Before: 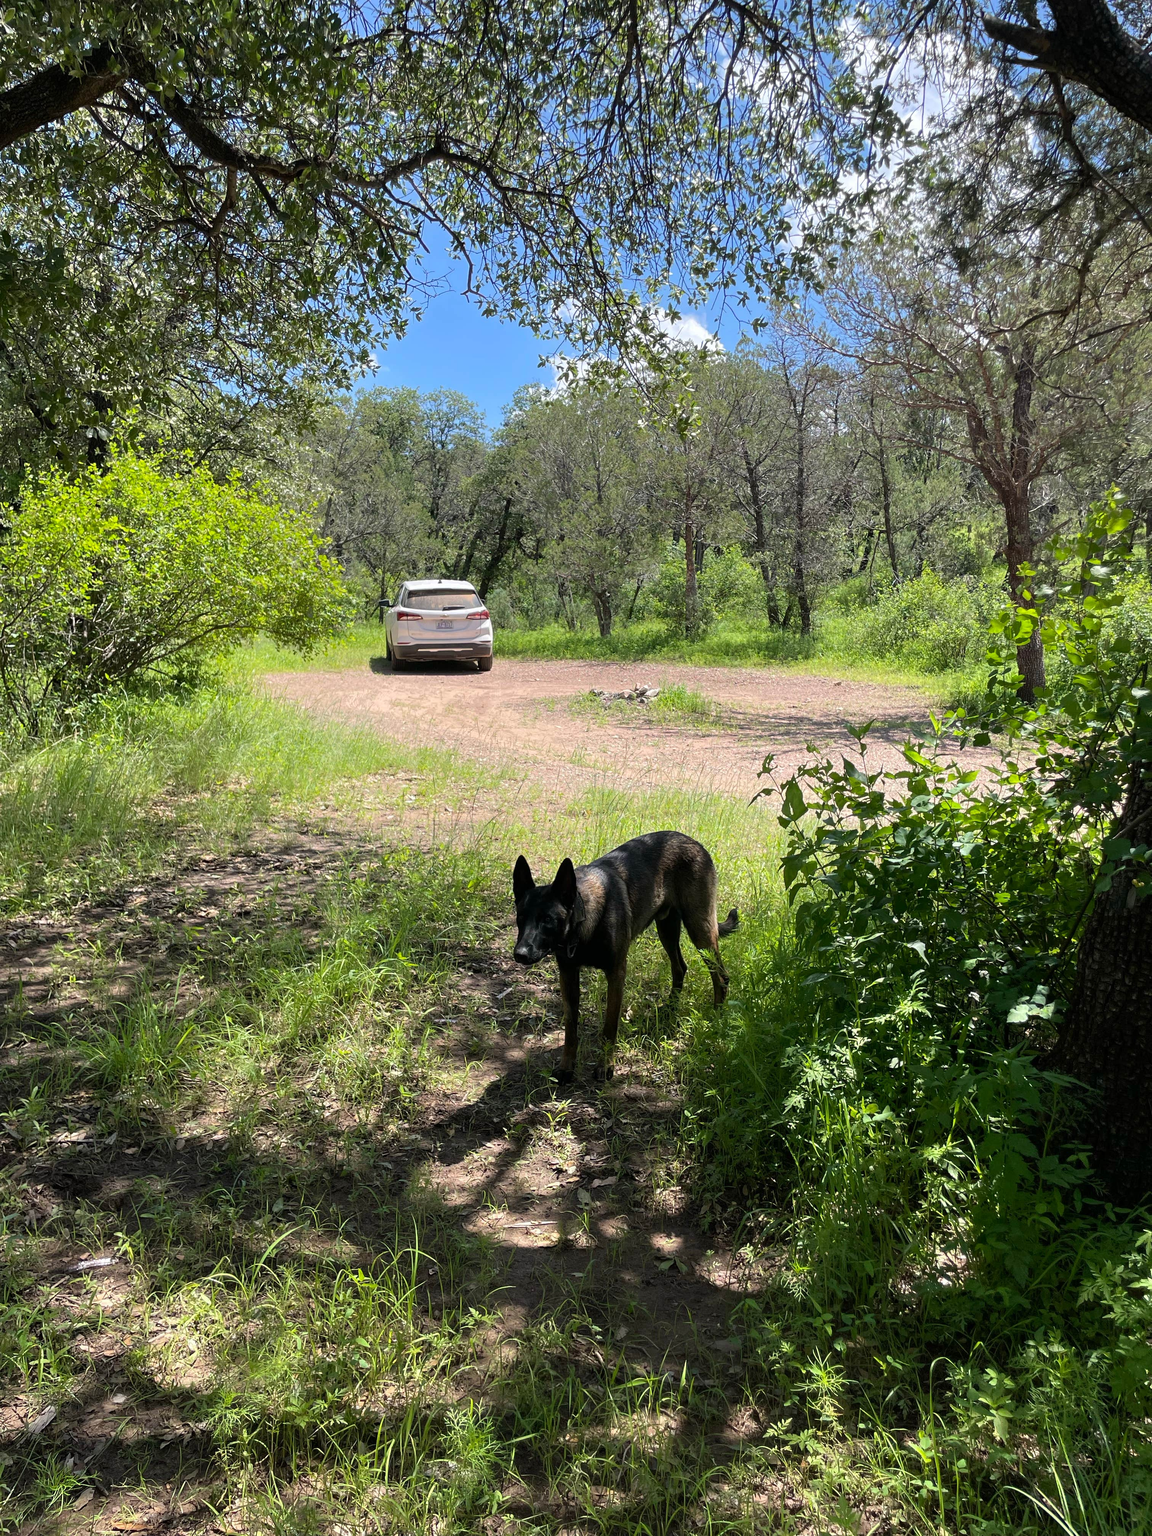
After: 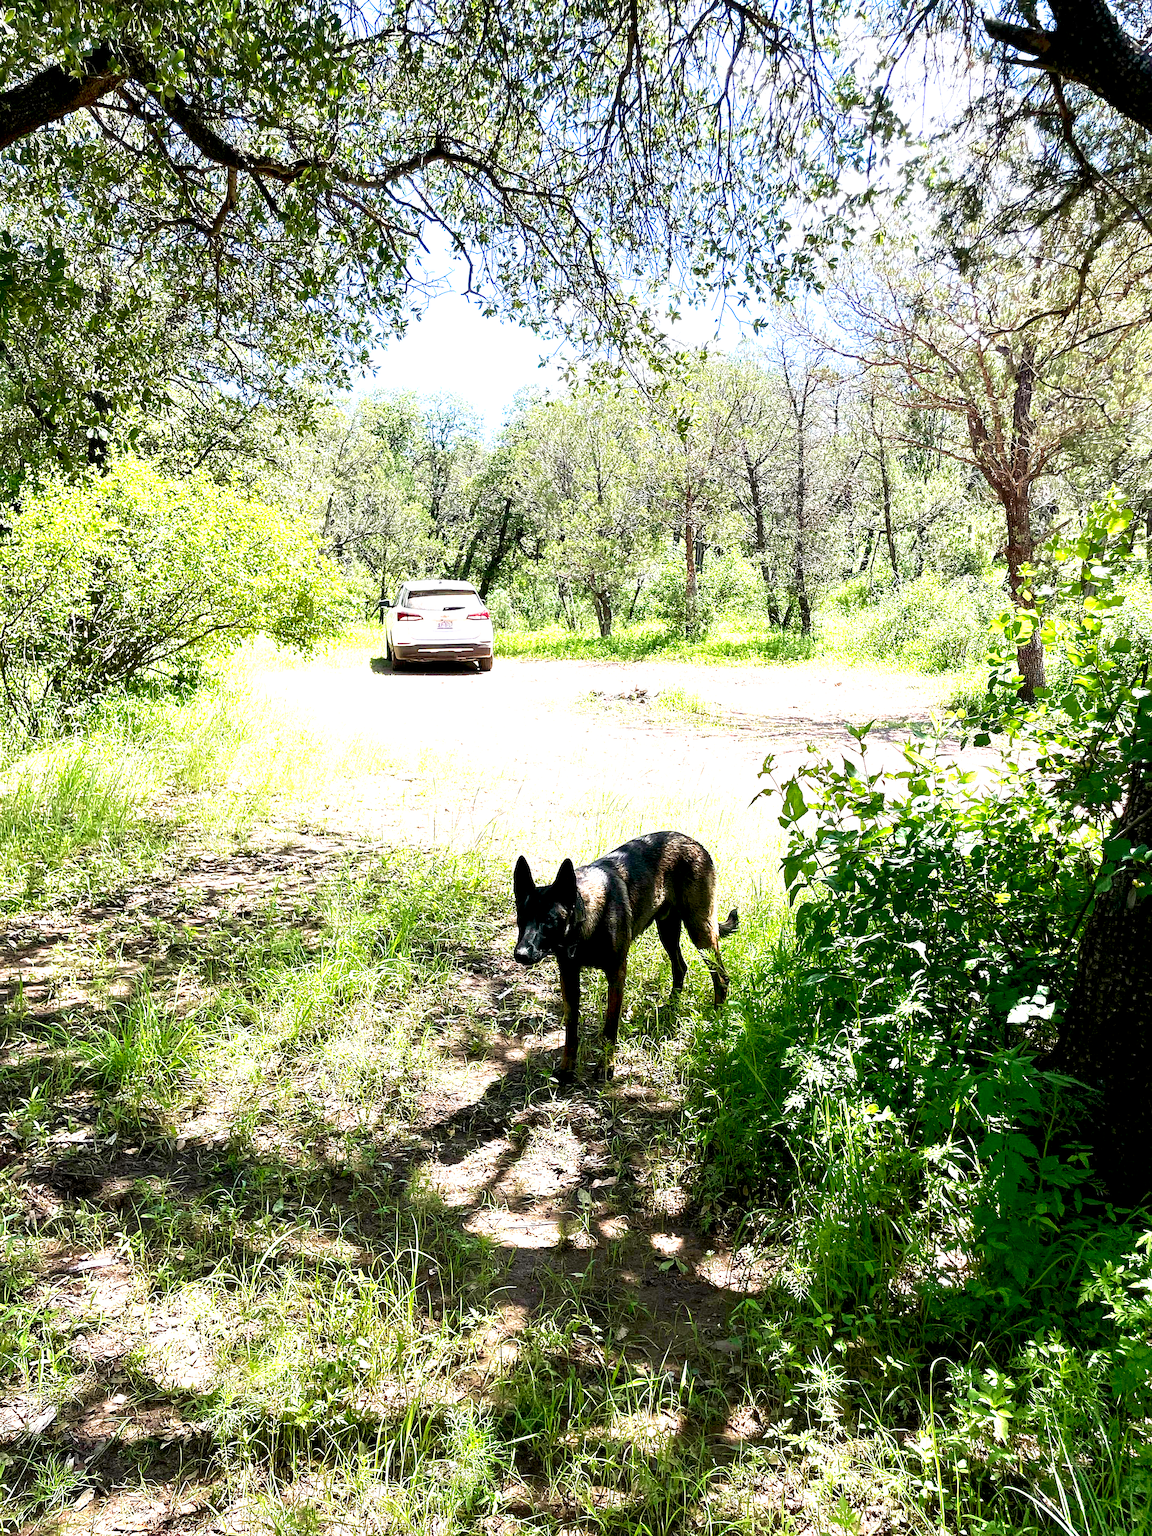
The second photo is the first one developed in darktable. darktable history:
exposure: black level correction 0.005, exposure 2.069 EV, compensate highlight preservation false
contrast brightness saturation: brightness -0.204, saturation 0.083
velvia: on, module defaults
sharpen: radius 2.49, amount 0.339
